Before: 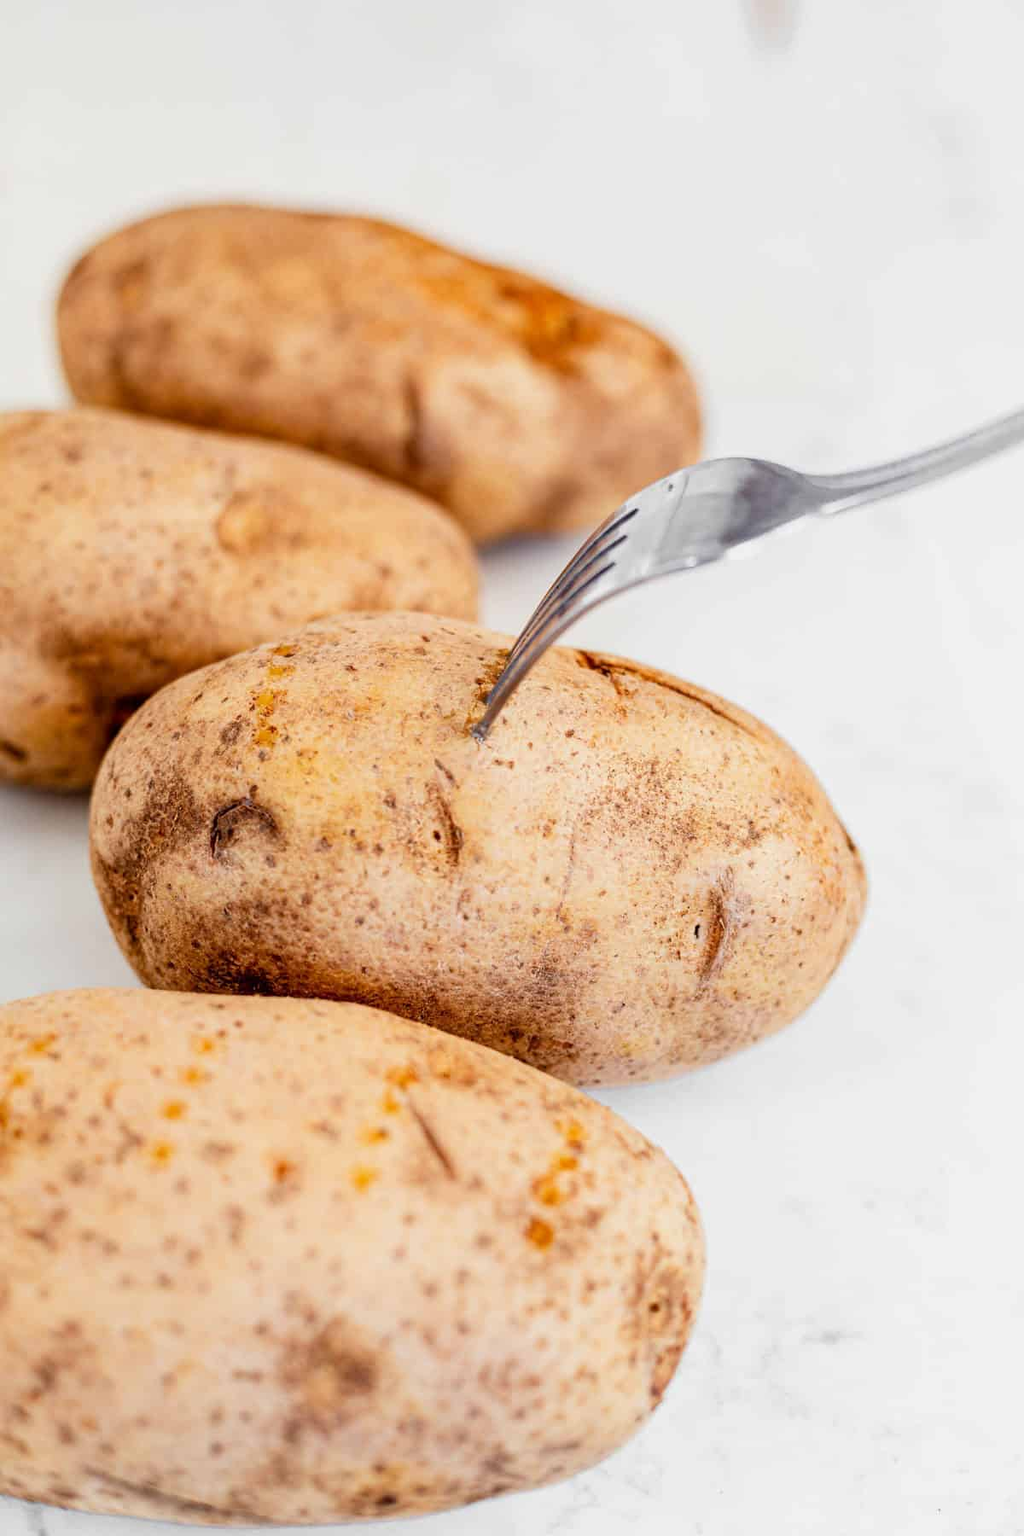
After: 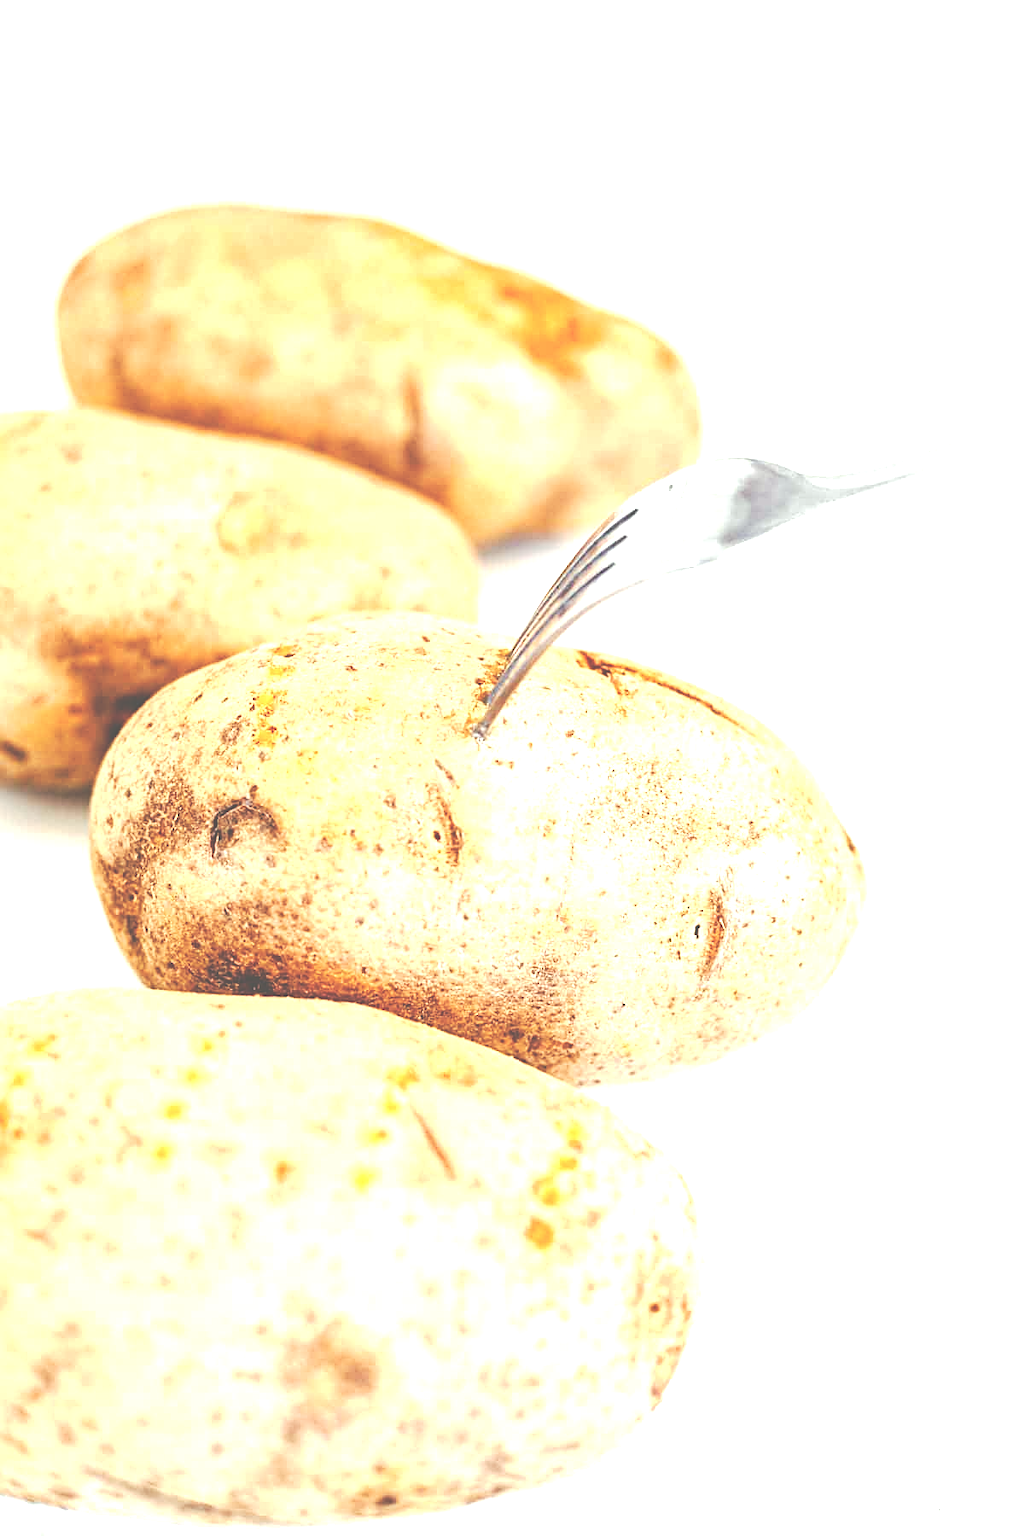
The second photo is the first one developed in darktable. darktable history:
exposure: black level correction -0.023, exposure 1.397 EV, compensate highlight preservation false
tone curve: curves: ch0 [(0, 0) (0.003, 0.273) (0.011, 0.276) (0.025, 0.276) (0.044, 0.28) (0.069, 0.283) (0.1, 0.288) (0.136, 0.293) (0.177, 0.302) (0.224, 0.321) (0.277, 0.349) (0.335, 0.393) (0.399, 0.448) (0.468, 0.51) (0.543, 0.589) (0.623, 0.677) (0.709, 0.761) (0.801, 0.839) (0.898, 0.909) (1, 1)], preserve colors none
color correction: highlights a* -4.73, highlights b* 5.06, saturation 0.97
sharpen: on, module defaults
